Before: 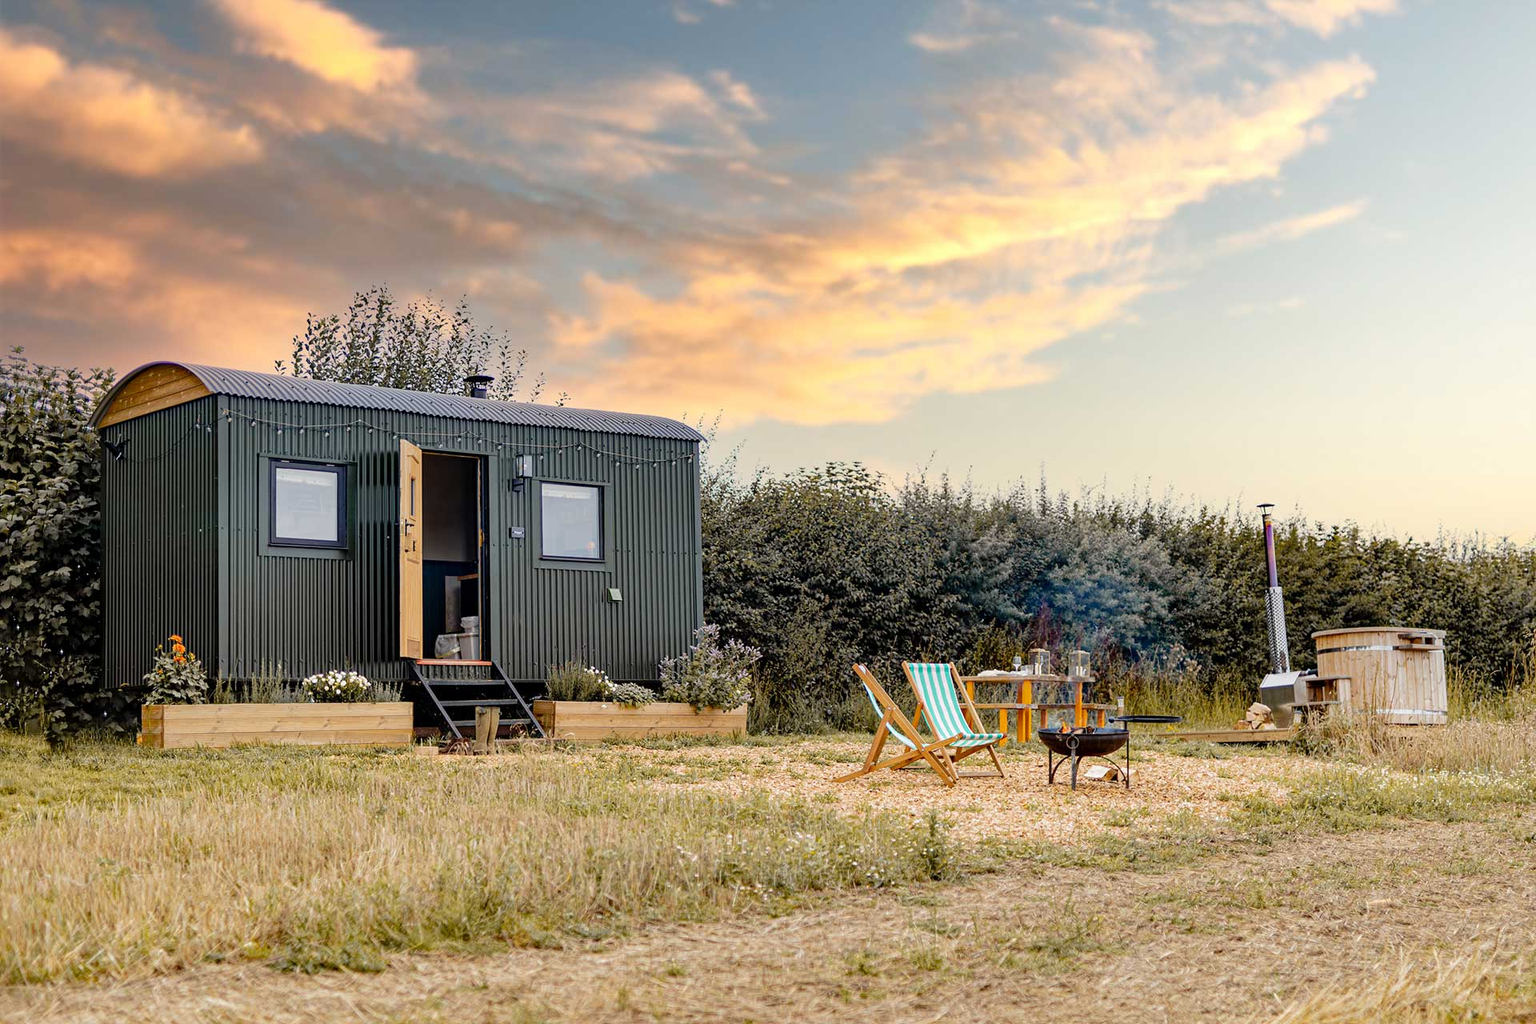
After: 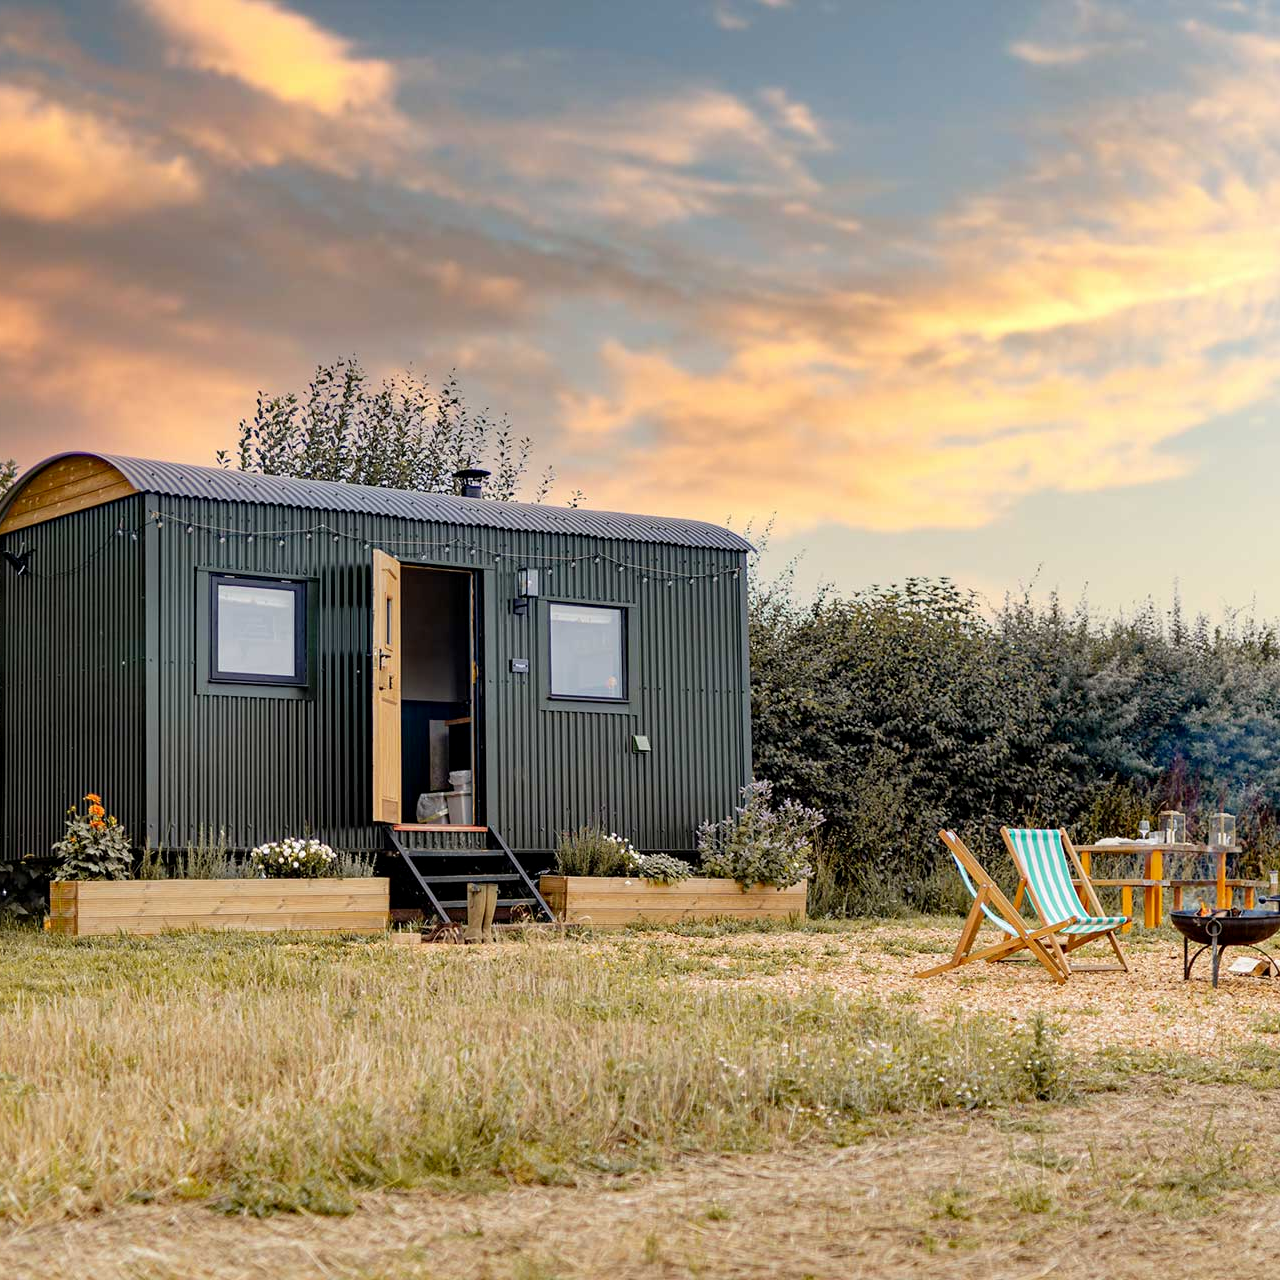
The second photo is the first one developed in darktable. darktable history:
crop and rotate: left 6.617%, right 26.717%
exposure: black level correction 0.002, compensate highlight preservation false
